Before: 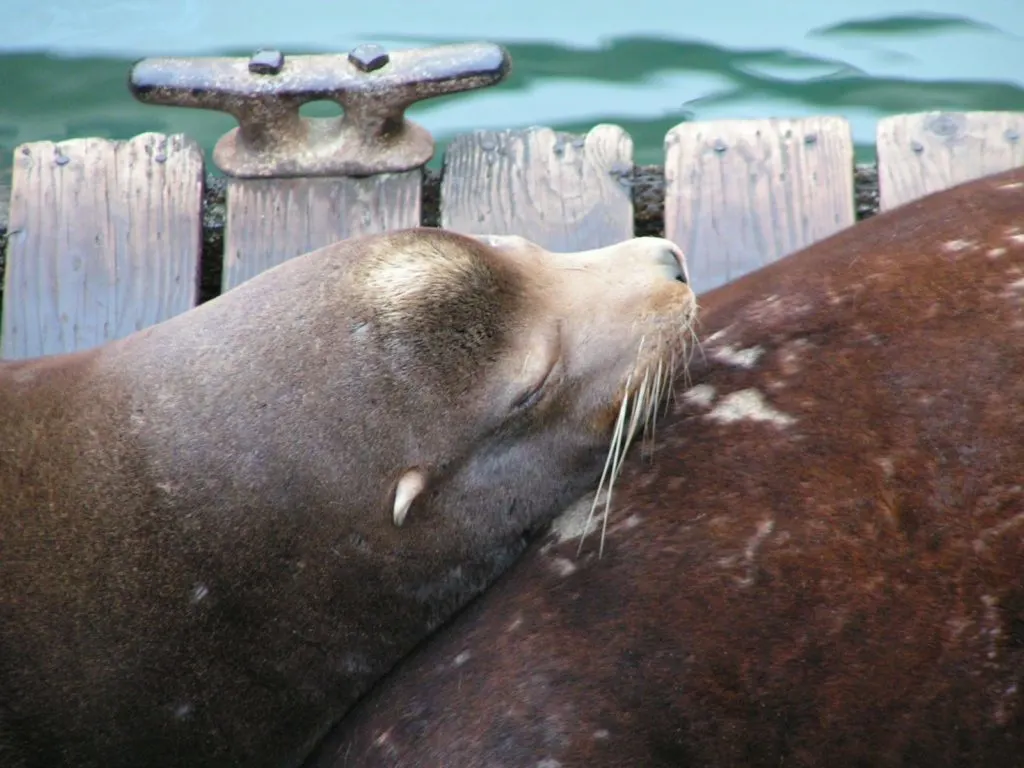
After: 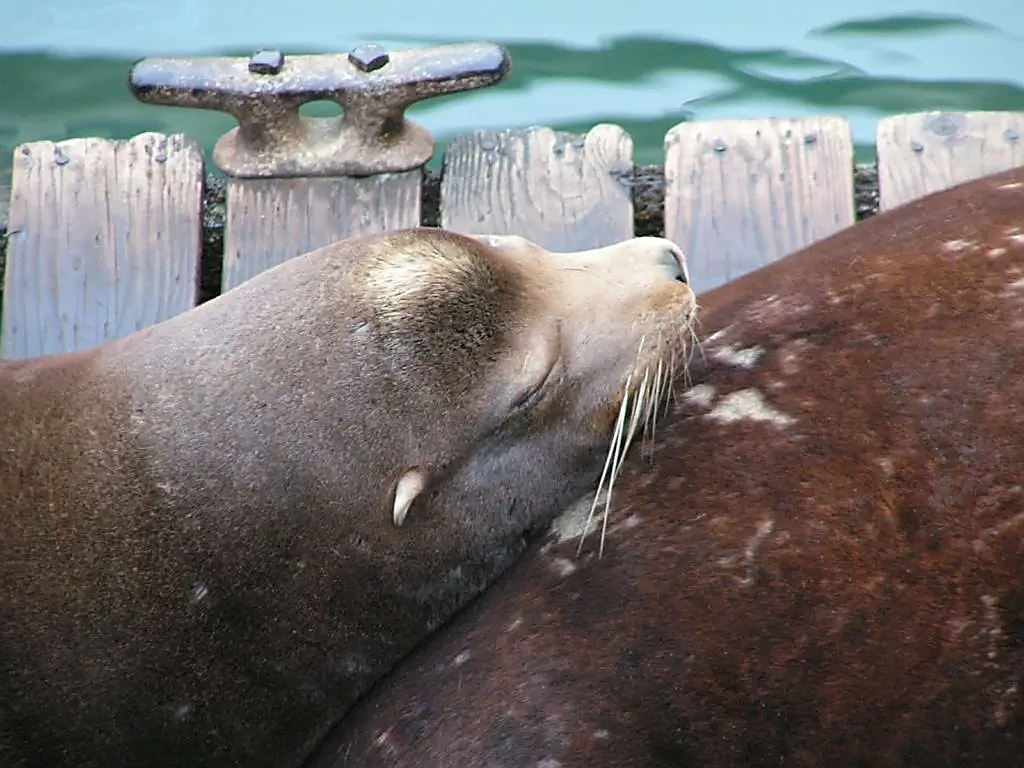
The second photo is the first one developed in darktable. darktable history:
sharpen: radius 1.428, amount 1.235, threshold 0.82
